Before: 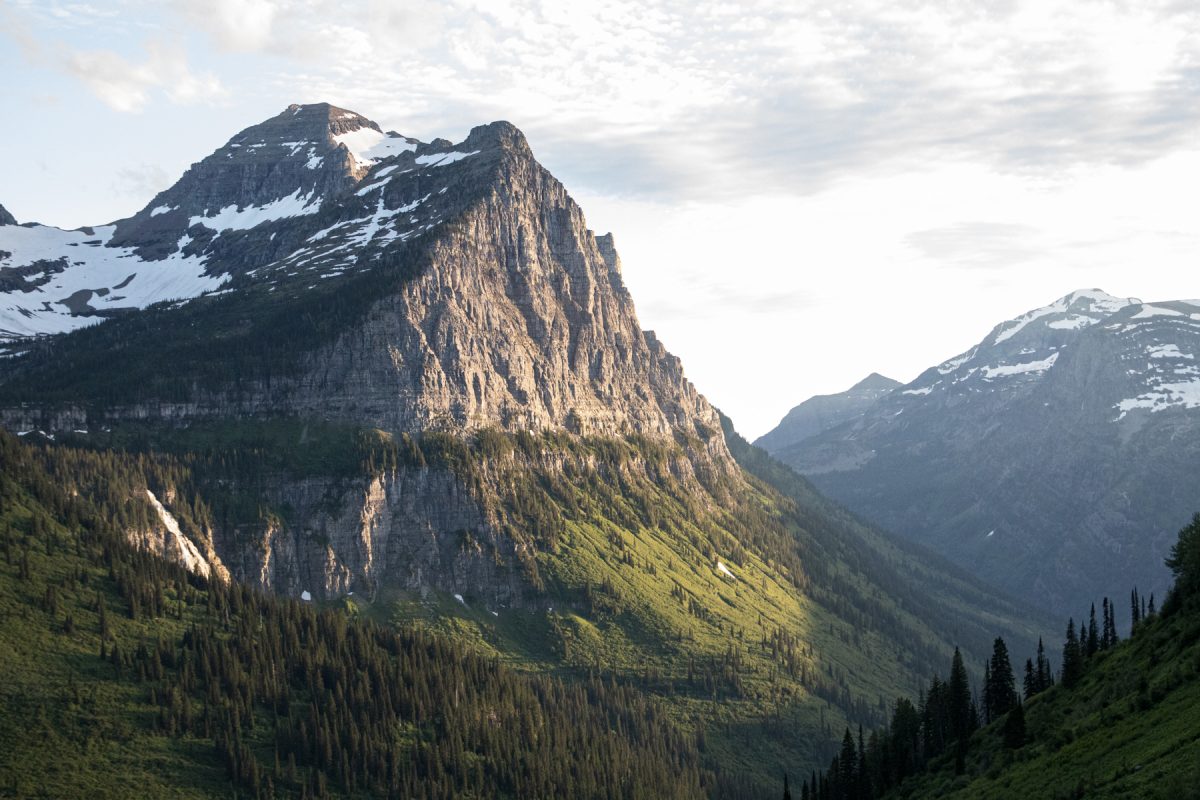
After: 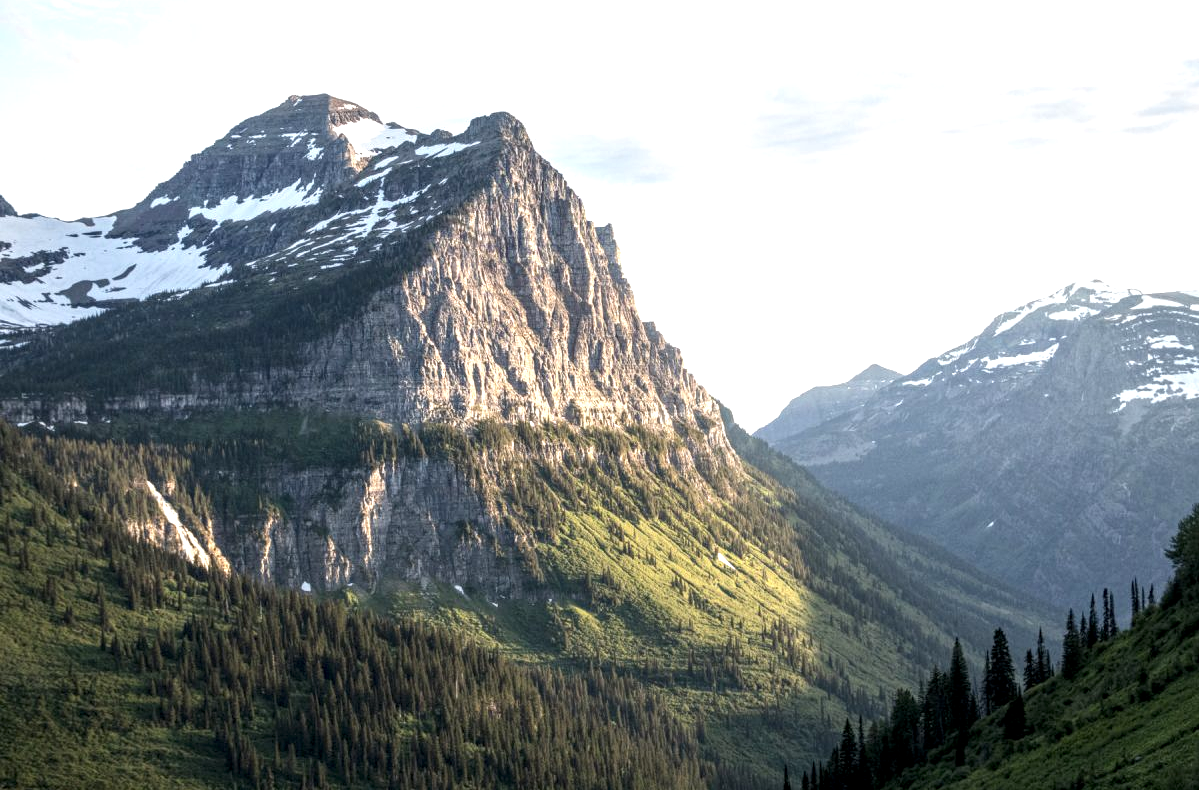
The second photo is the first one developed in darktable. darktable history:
crop: top 1.164%, right 0.054%
local contrast: highlights 61%, detail 143%, midtone range 0.433
exposure: exposure 0.49 EV, compensate exposure bias true, compensate highlight preservation false
